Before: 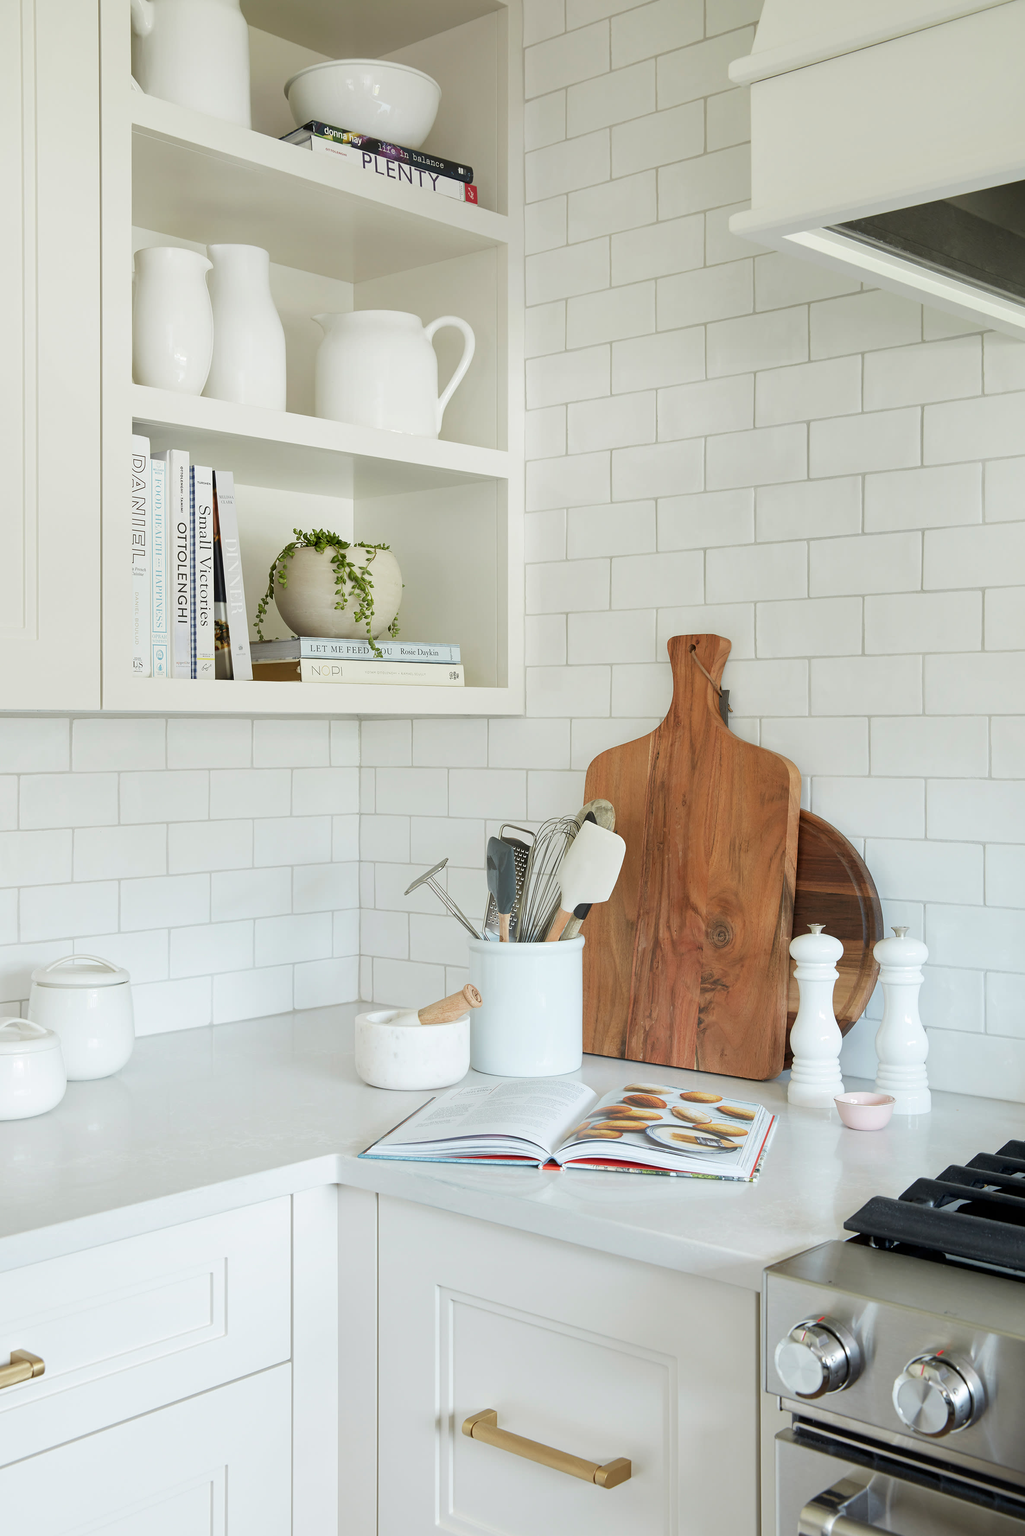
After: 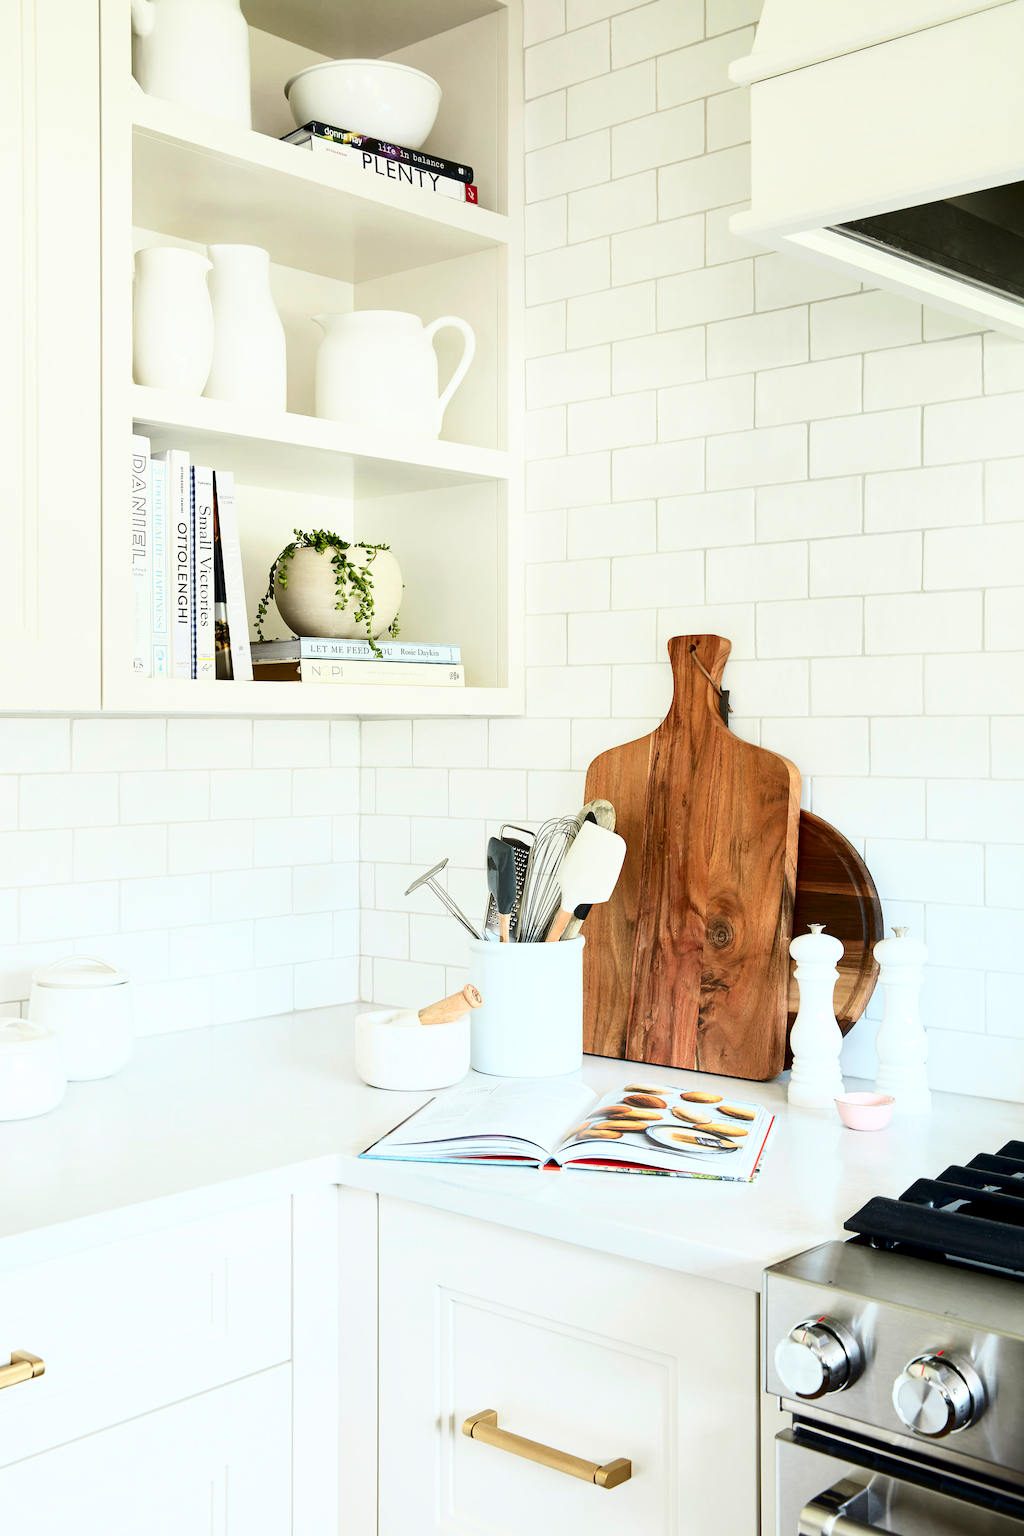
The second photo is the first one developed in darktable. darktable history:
exposure: black level correction 0.001, compensate highlight preservation false
contrast brightness saturation: contrast 0.24, brightness -0.24, saturation 0.14
base curve: curves: ch0 [(0, 0) (0.557, 0.834) (1, 1)]
